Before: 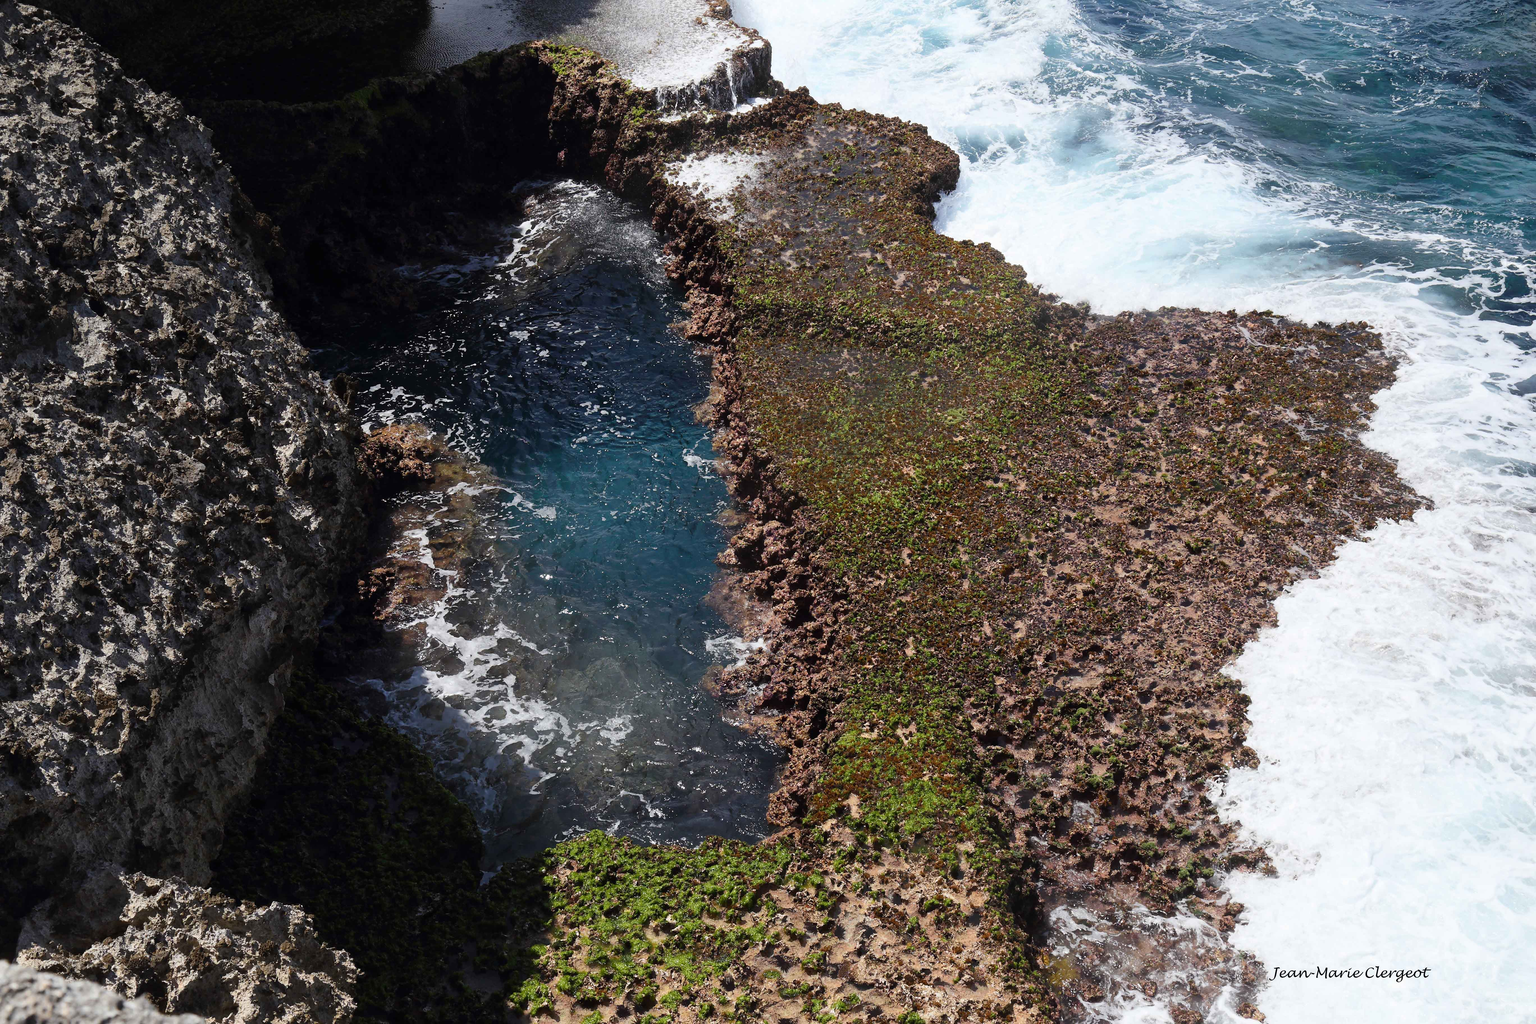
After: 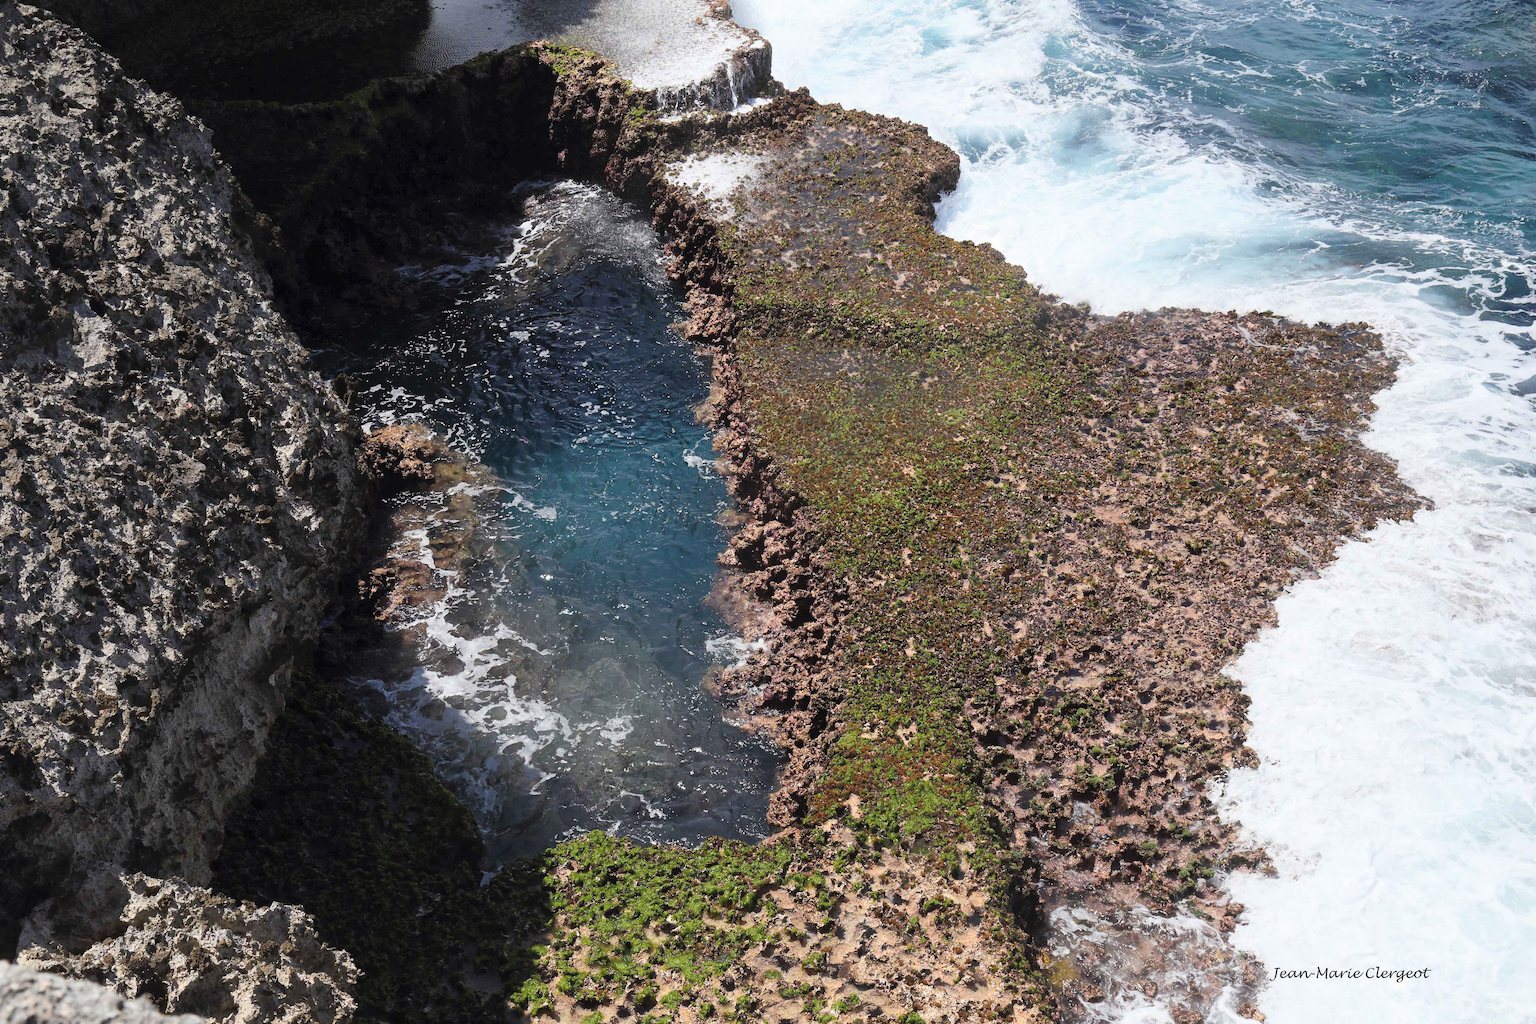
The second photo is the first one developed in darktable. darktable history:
contrast brightness saturation: brightness 0.13
color zones: curves: ch0 [(0, 0.465) (0.092, 0.596) (0.289, 0.464) (0.429, 0.453) (0.571, 0.464) (0.714, 0.455) (0.857, 0.462) (1, 0.465)]
